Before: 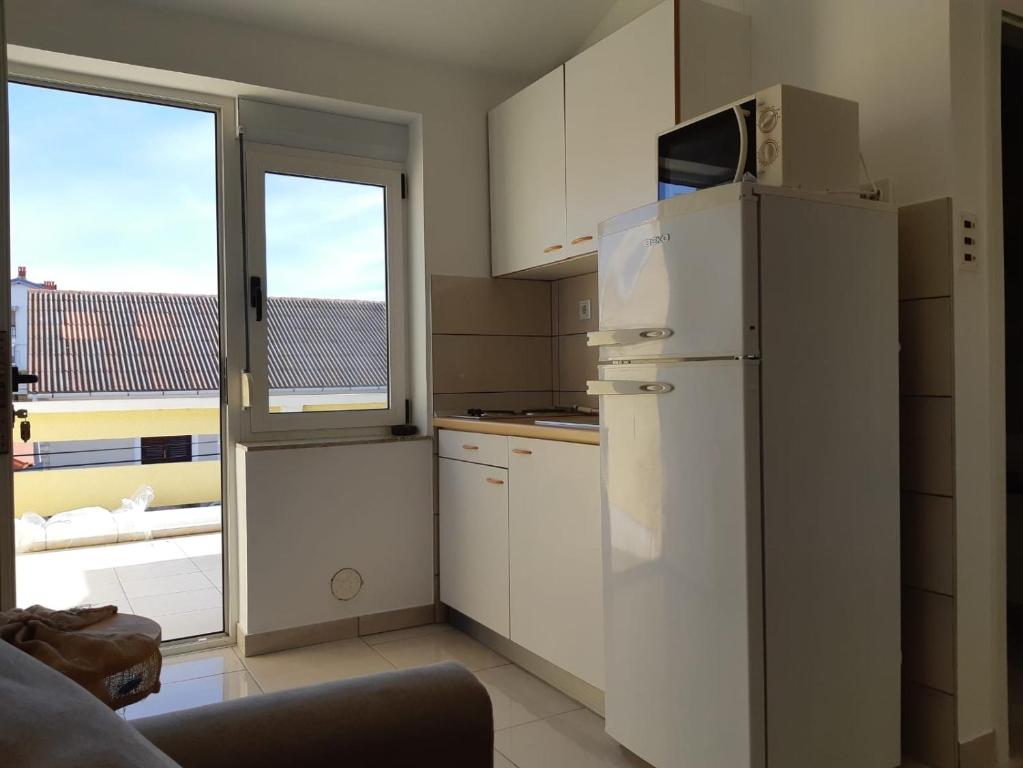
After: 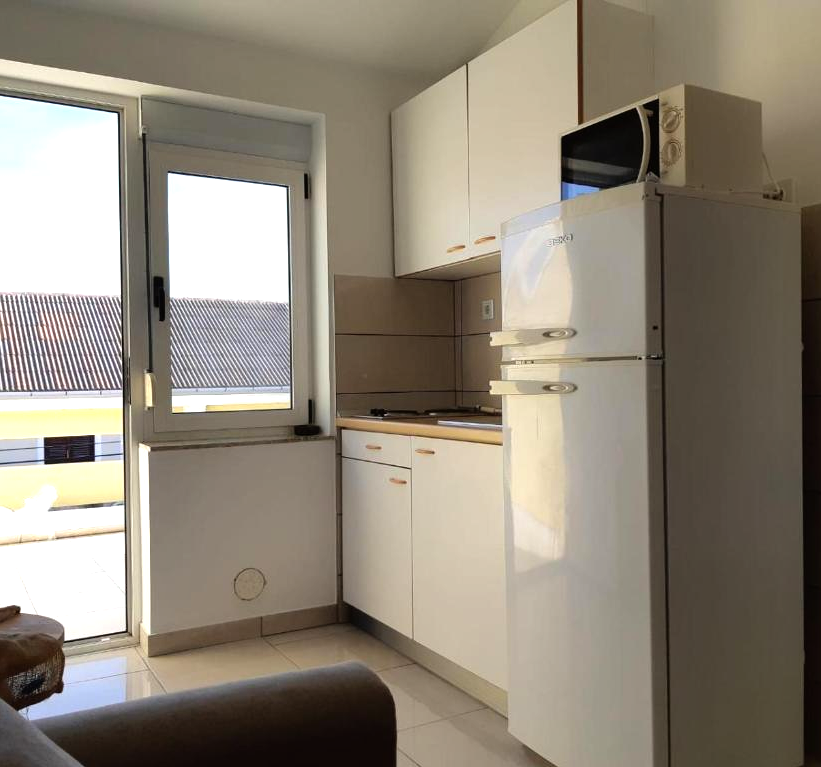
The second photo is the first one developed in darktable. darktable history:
crop and rotate: left 9.576%, right 10.122%
tone equalizer: -8 EV -0.784 EV, -7 EV -0.679 EV, -6 EV -0.626 EV, -5 EV -0.403 EV, -3 EV 0.386 EV, -2 EV 0.6 EV, -1 EV 0.695 EV, +0 EV 0.741 EV
